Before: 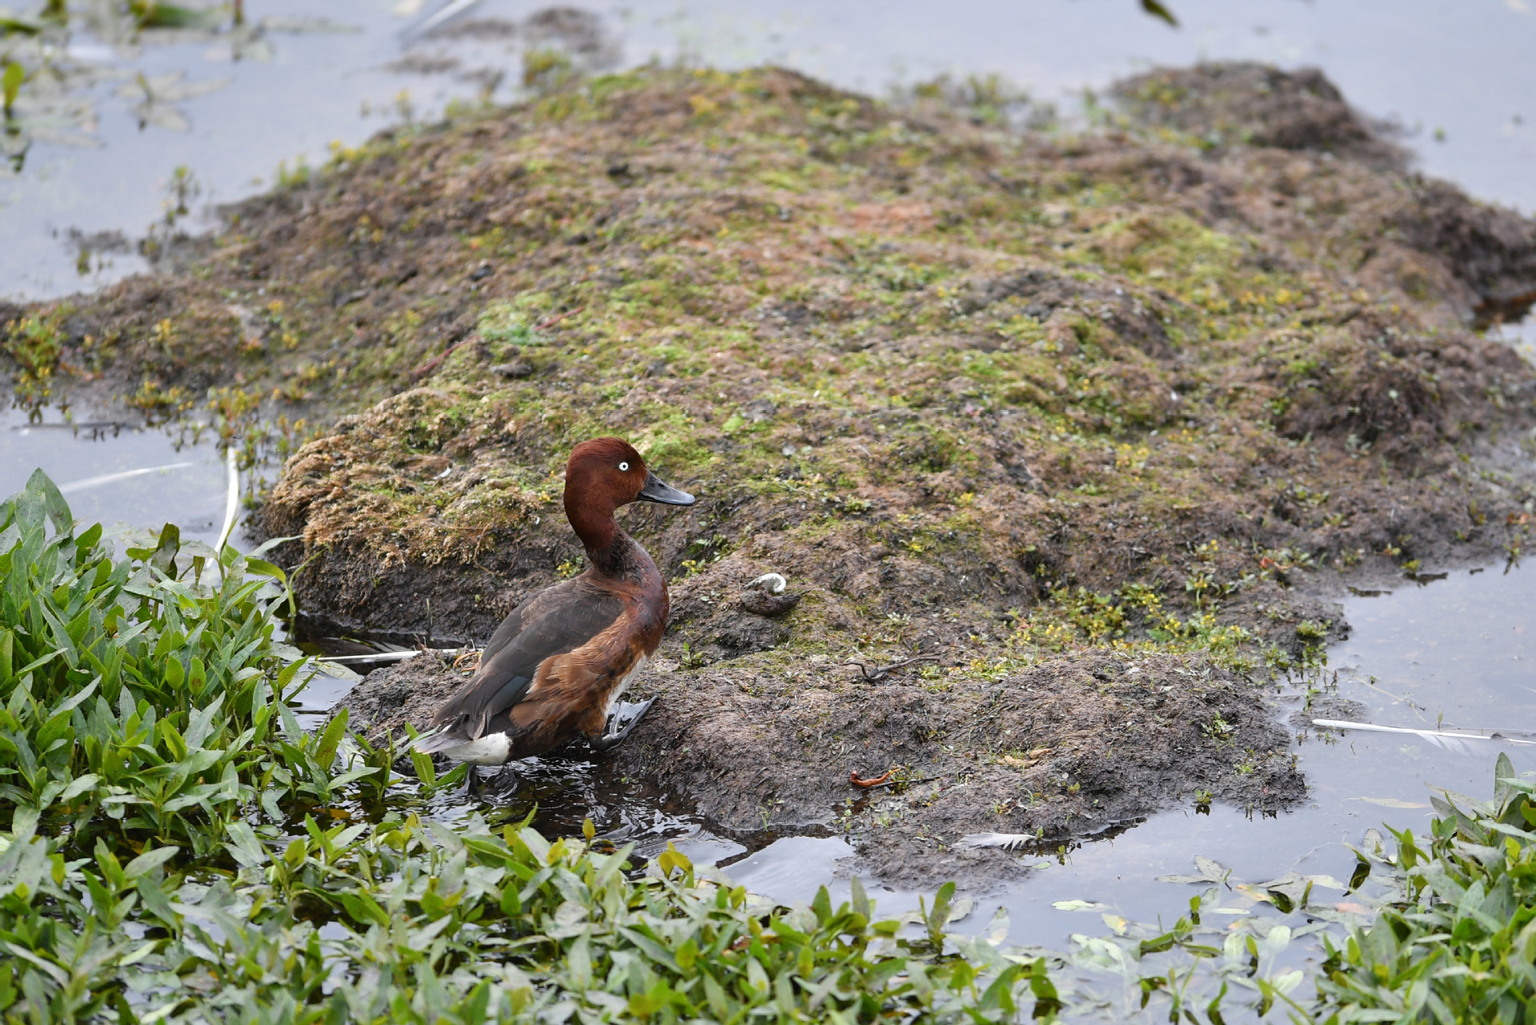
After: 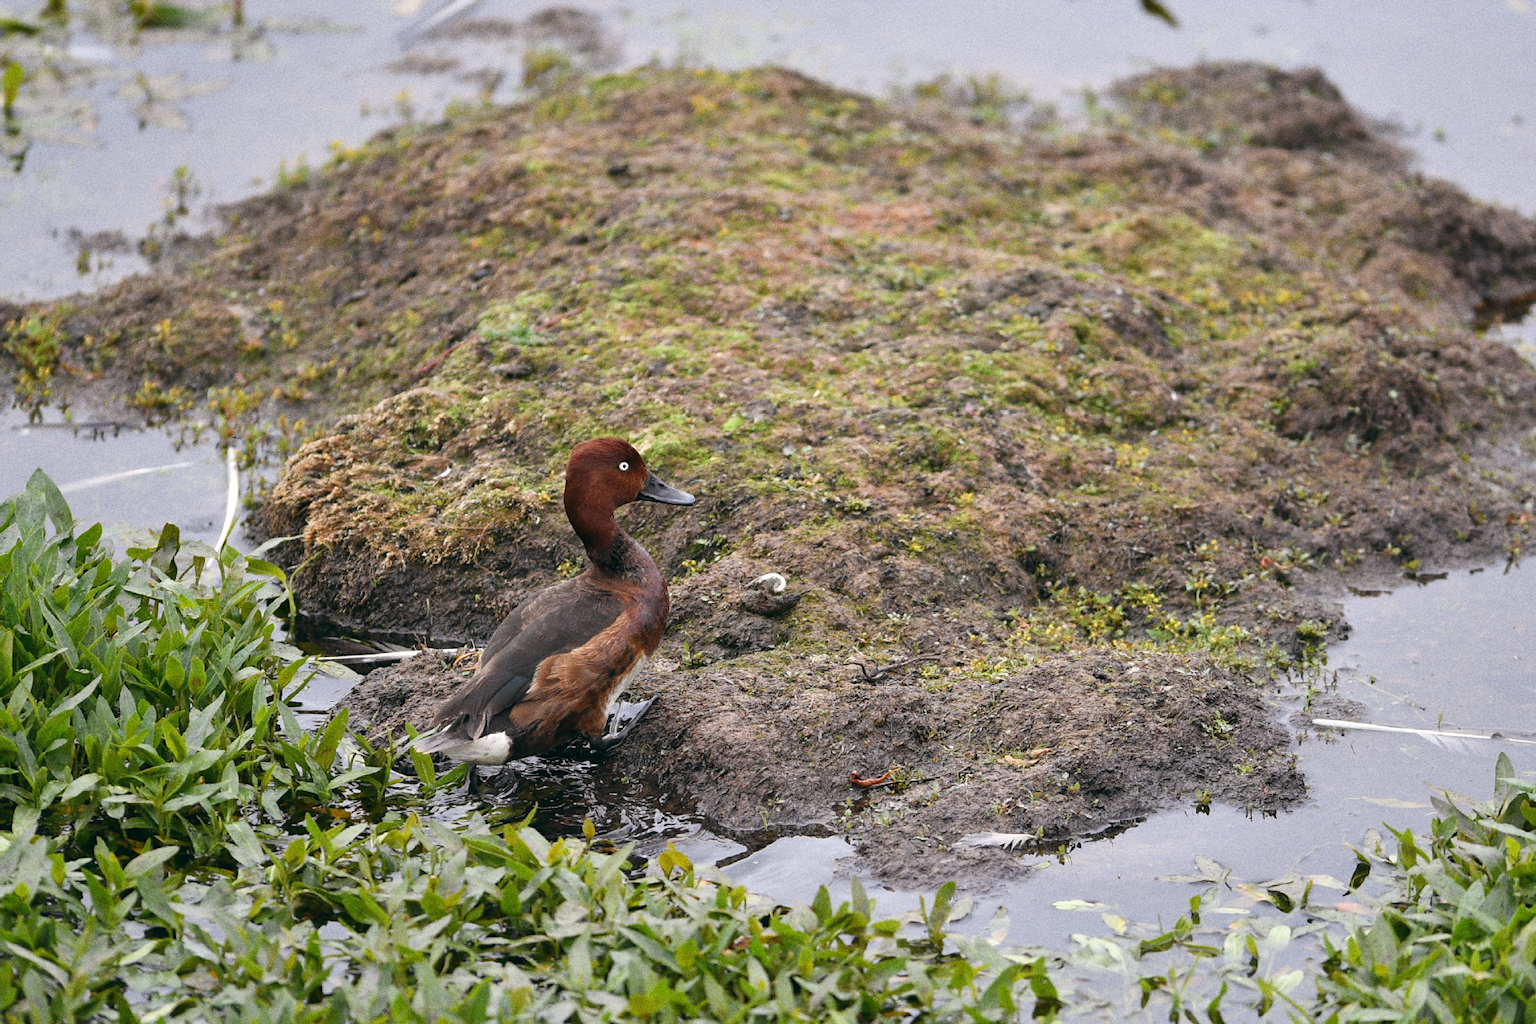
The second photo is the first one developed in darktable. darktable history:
color balance: lift [1, 0.998, 1.001, 1.002], gamma [1, 1.02, 1, 0.98], gain [1, 1.02, 1.003, 0.98]
grain: coarseness 8.68 ISO, strength 31.94%
